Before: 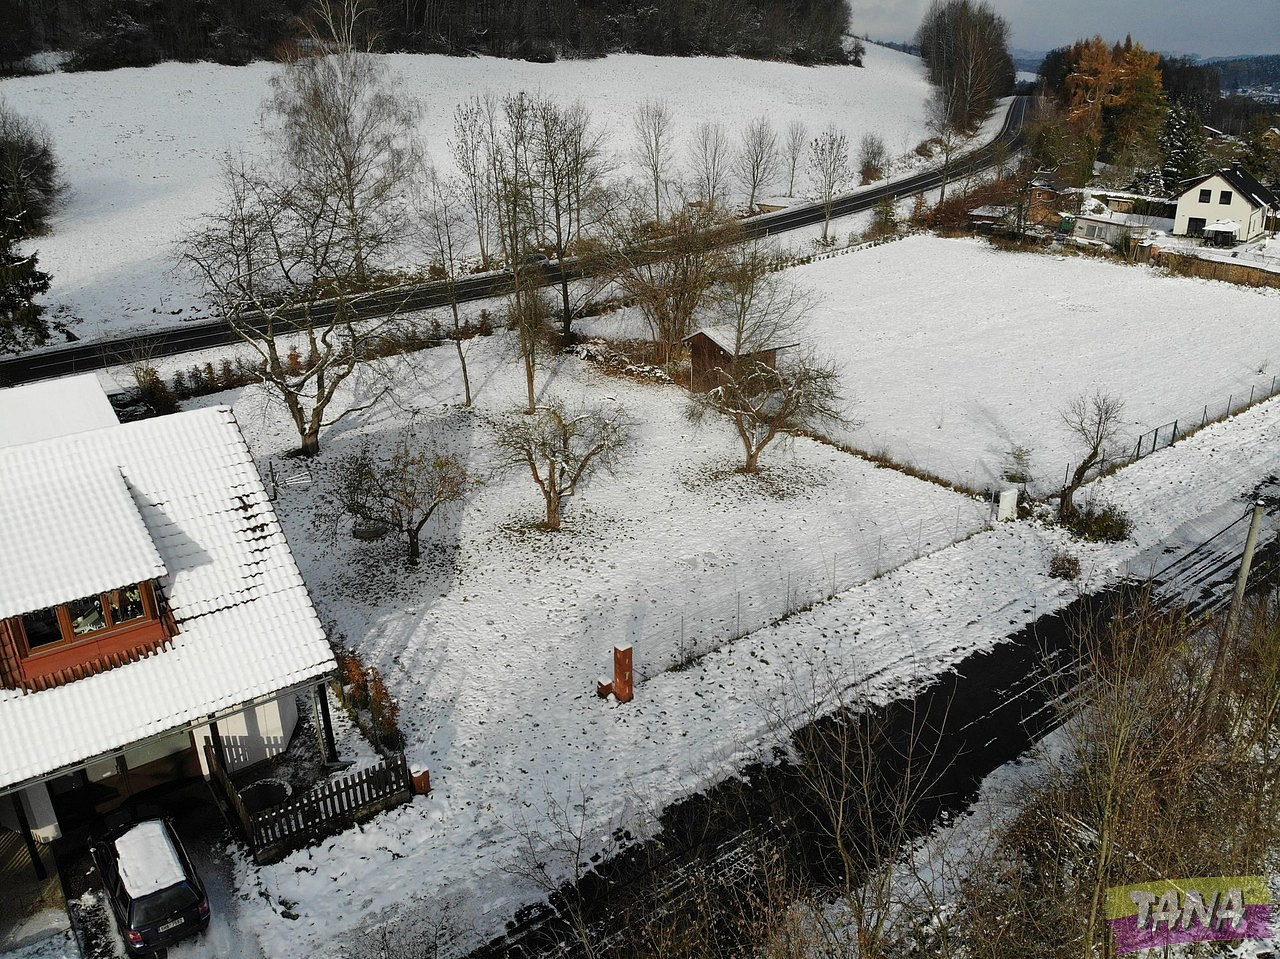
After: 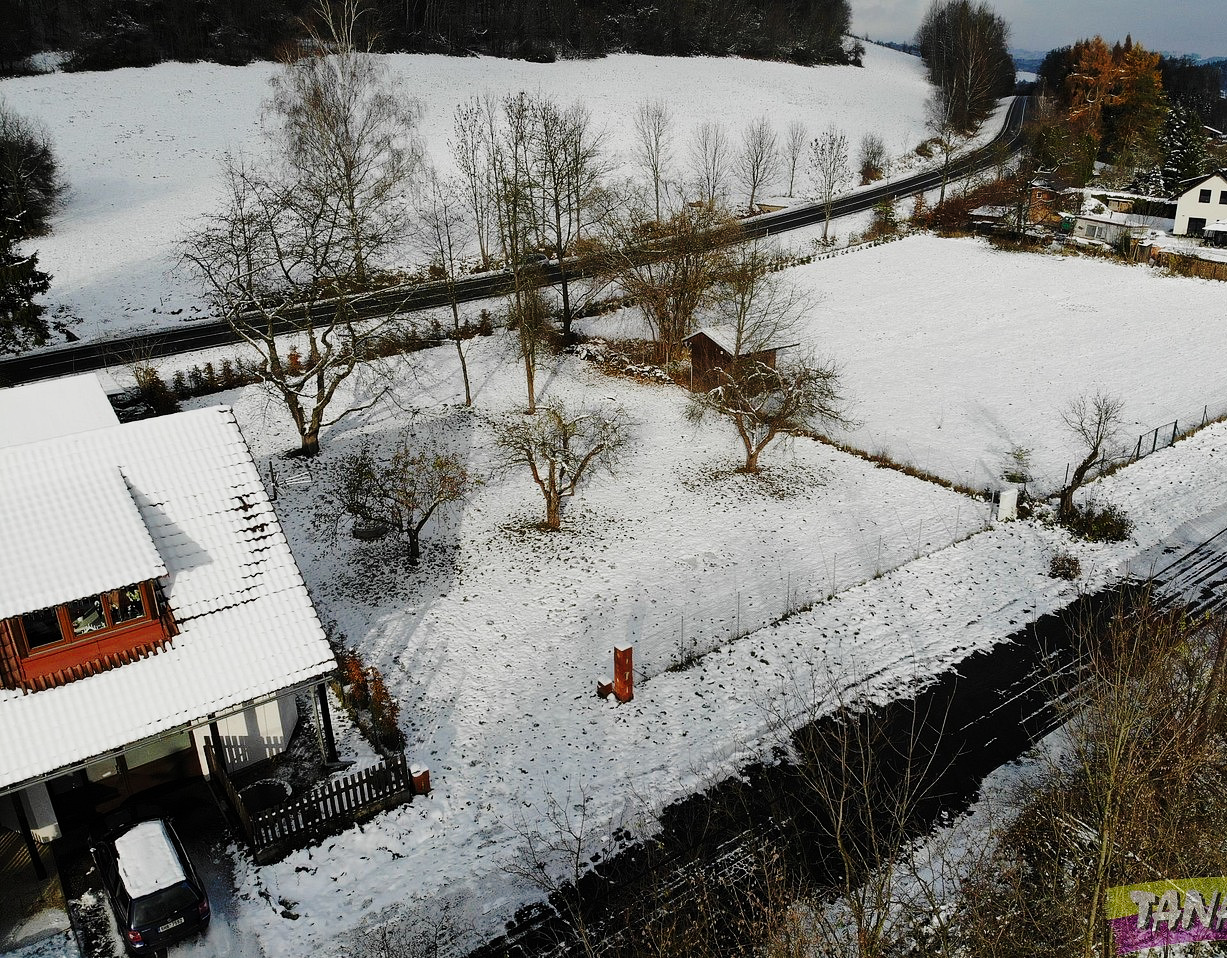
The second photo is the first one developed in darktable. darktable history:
base curve: curves: ch0 [(0, 0) (0.028, 0.03) (0.121, 0.232) (0.46, 0.748) (0.859, 0.968) (1, 1)], preserve colors none
crop: right 4.126%, bottom 0.031%
exposure: black level correction 0, exposure -0.766 EV, compensate highlight preservation false
